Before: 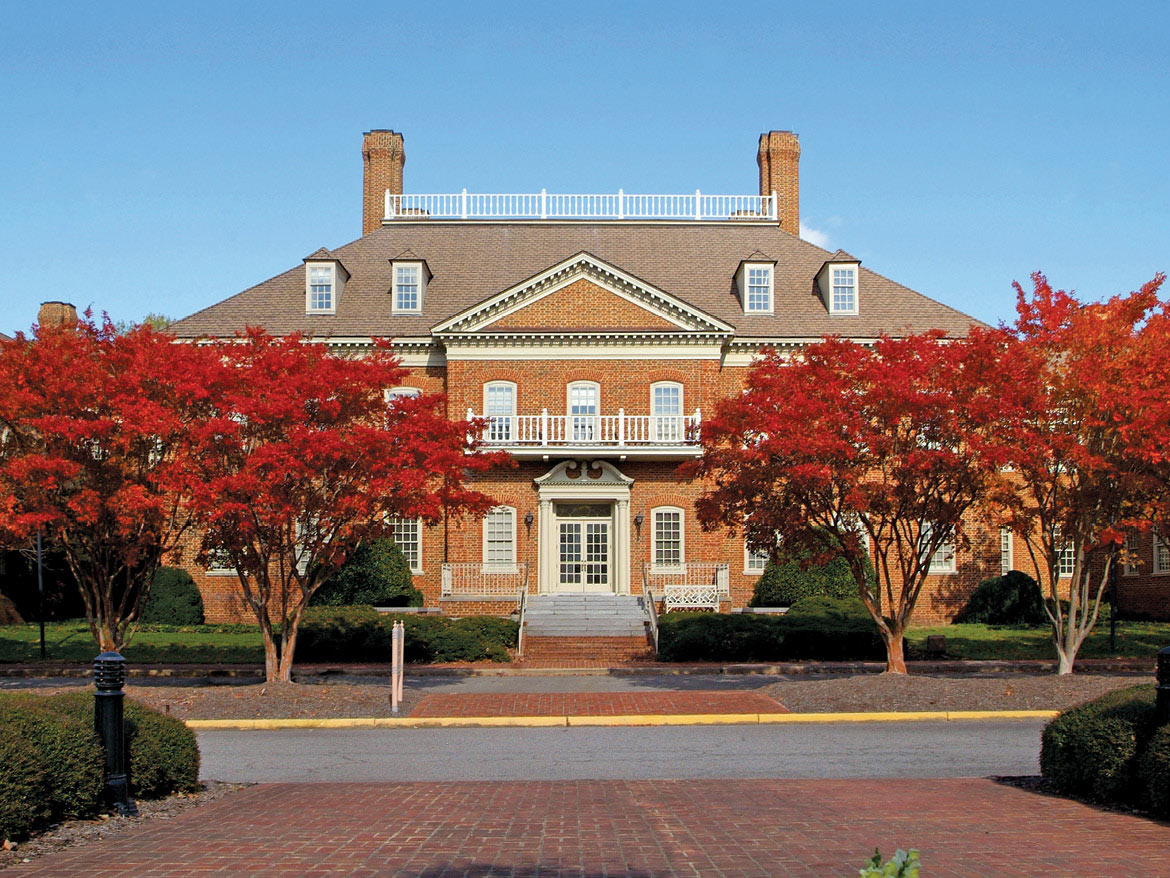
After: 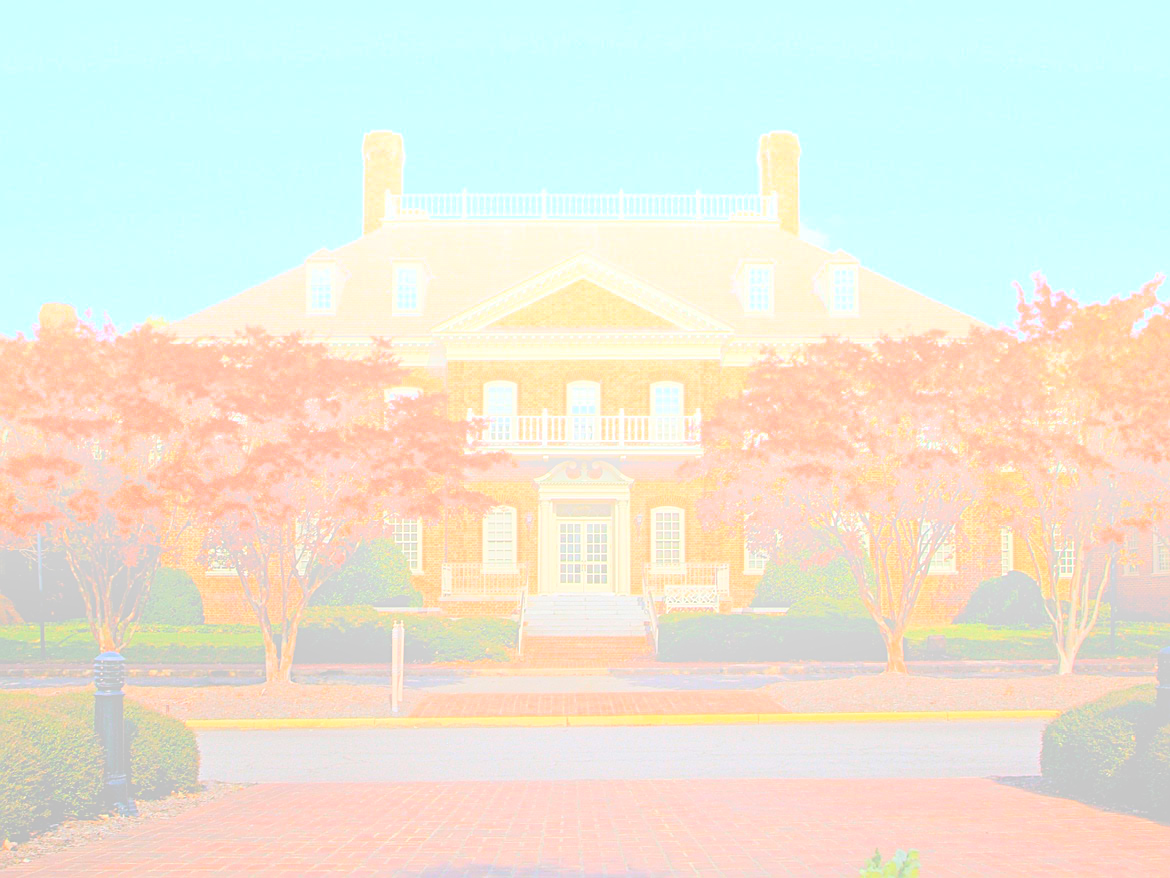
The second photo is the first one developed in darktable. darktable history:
sharpen: on, module defaults
bloom: size 85%, threshold 5%, strength 85%
